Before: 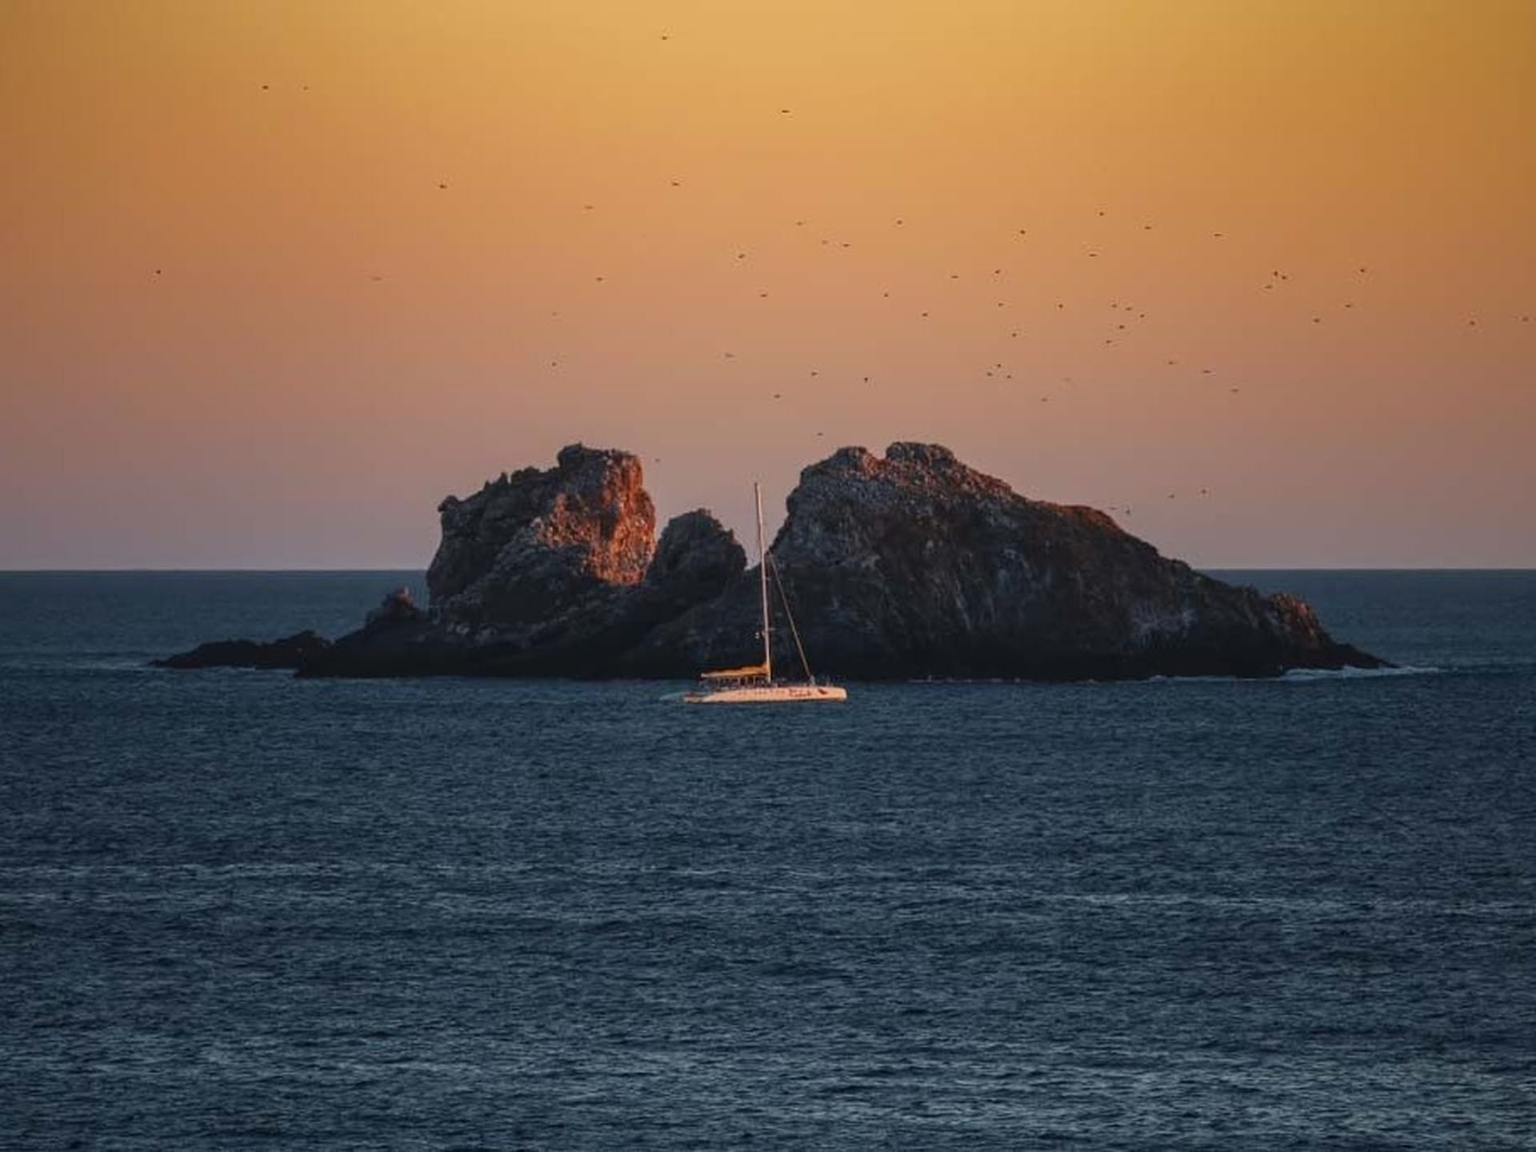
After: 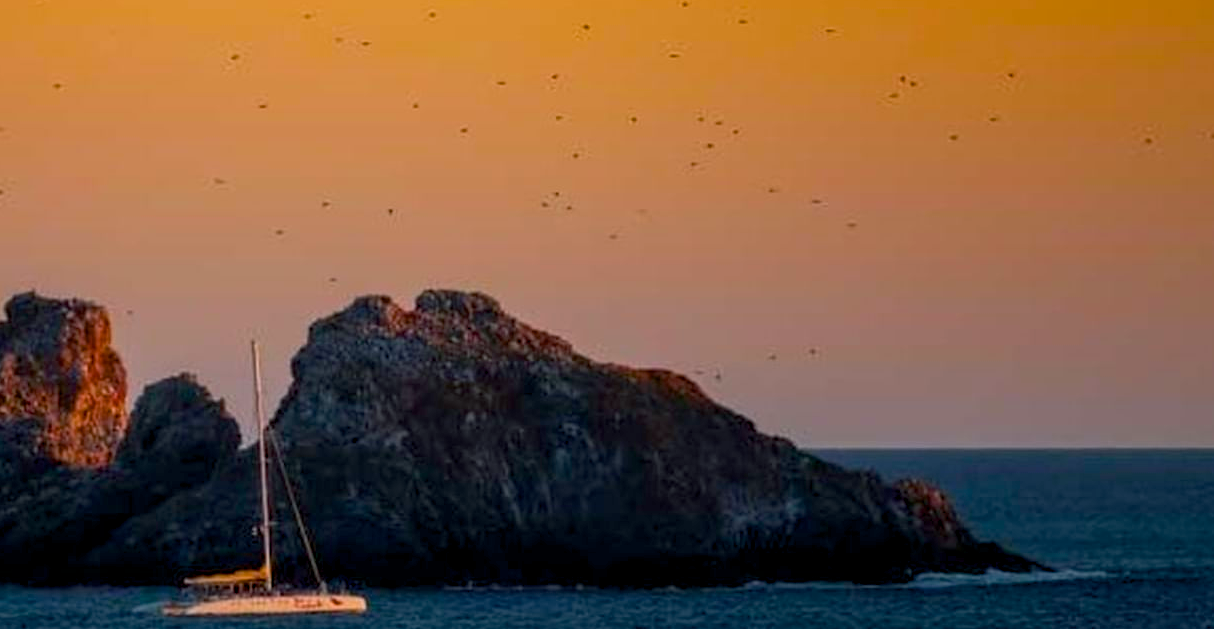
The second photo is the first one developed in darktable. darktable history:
tone equalizer: edges refinement/feathering 500, mask exposure compensation -1.57 EV, preserve details no
crop: left 36.09%, top 18.31%, right 0.632%, bottom 37.945%
color balance rgb: shadows lift › chroma 2.02%, shadows lift › hue 216.98°, global offset › luminance -0.86%, linear chroma grading › global chroma 9.95%, perceptual saturation grading › global saturation 25.16%, global vibrance 9.336%
